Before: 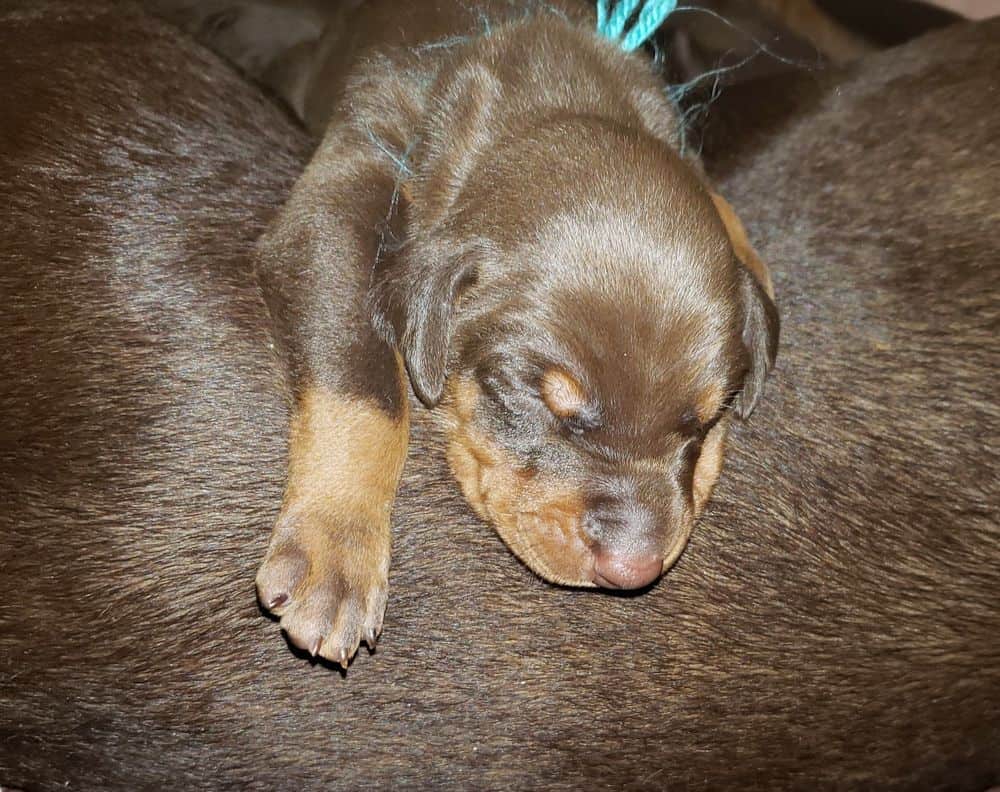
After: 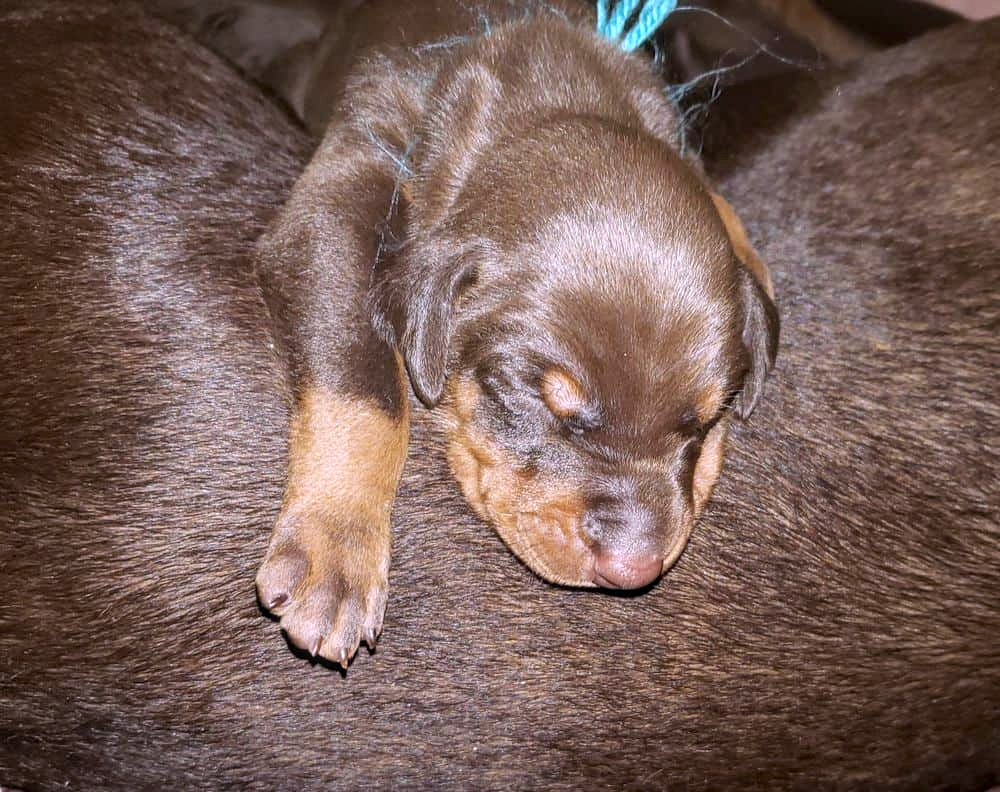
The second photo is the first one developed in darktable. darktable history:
local contrast: on, module defaults
white balance: red 1.066, blue 1.119
